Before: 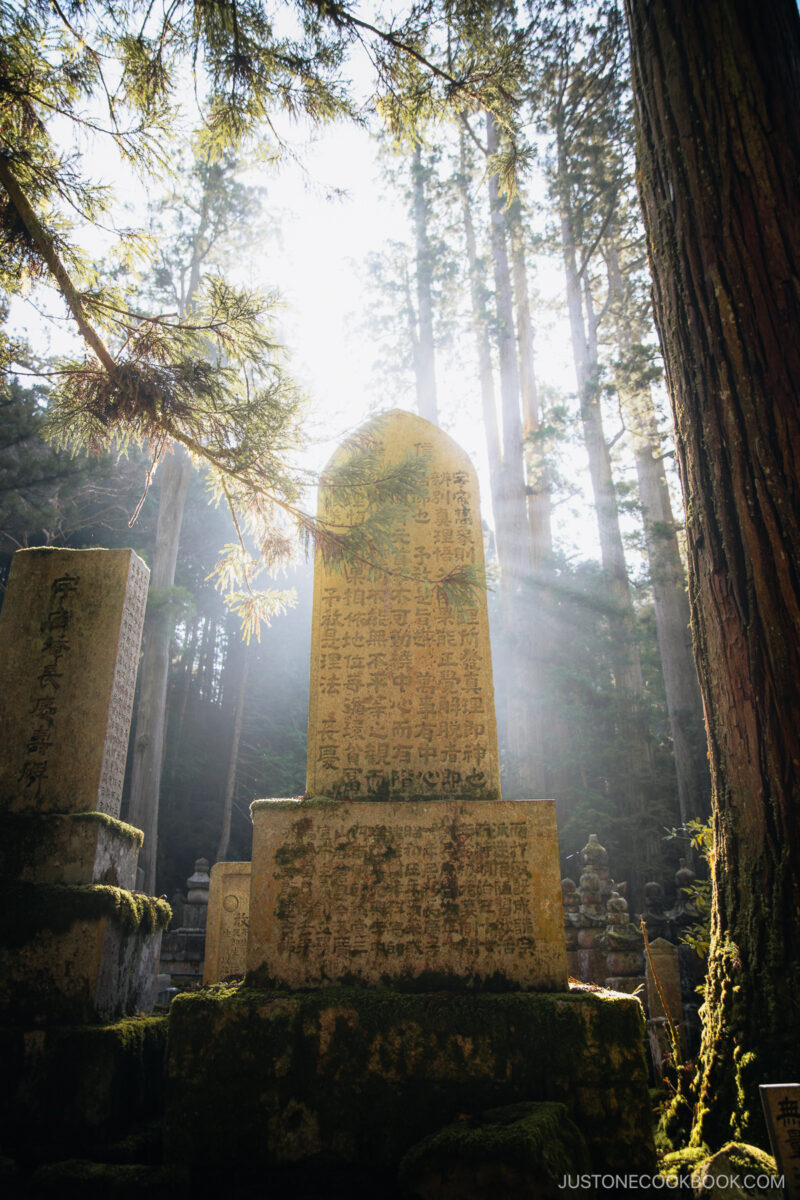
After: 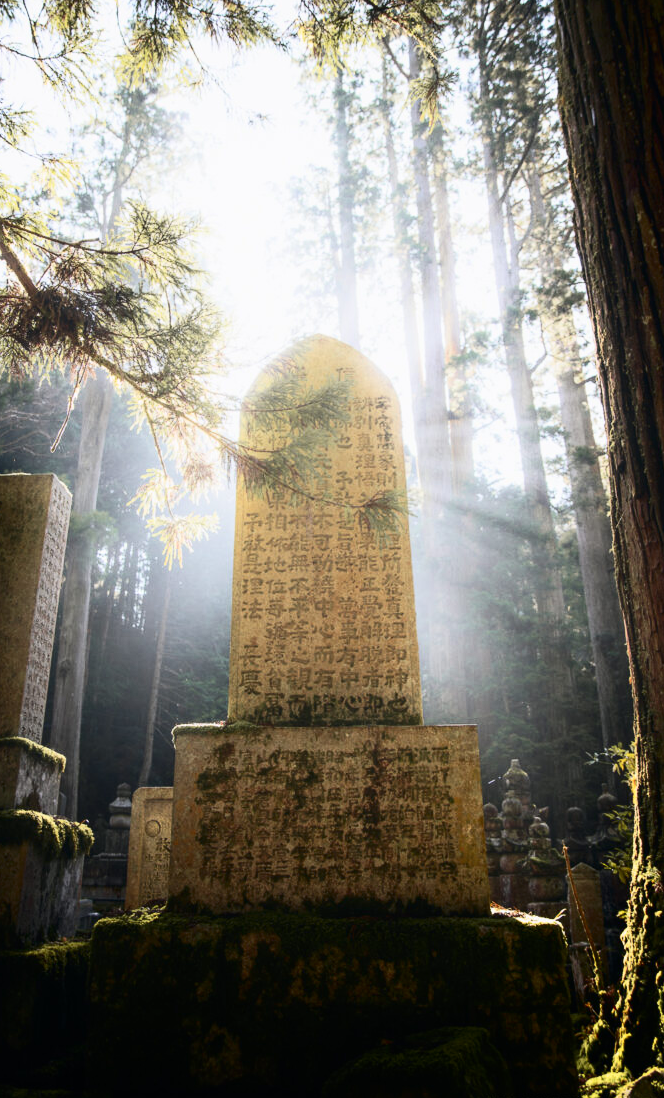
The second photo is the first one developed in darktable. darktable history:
crop: left 9.782%, top 6.281%, right 7.135%, bottom 2.194%
contrast brightness saturation: contrast 0.275
